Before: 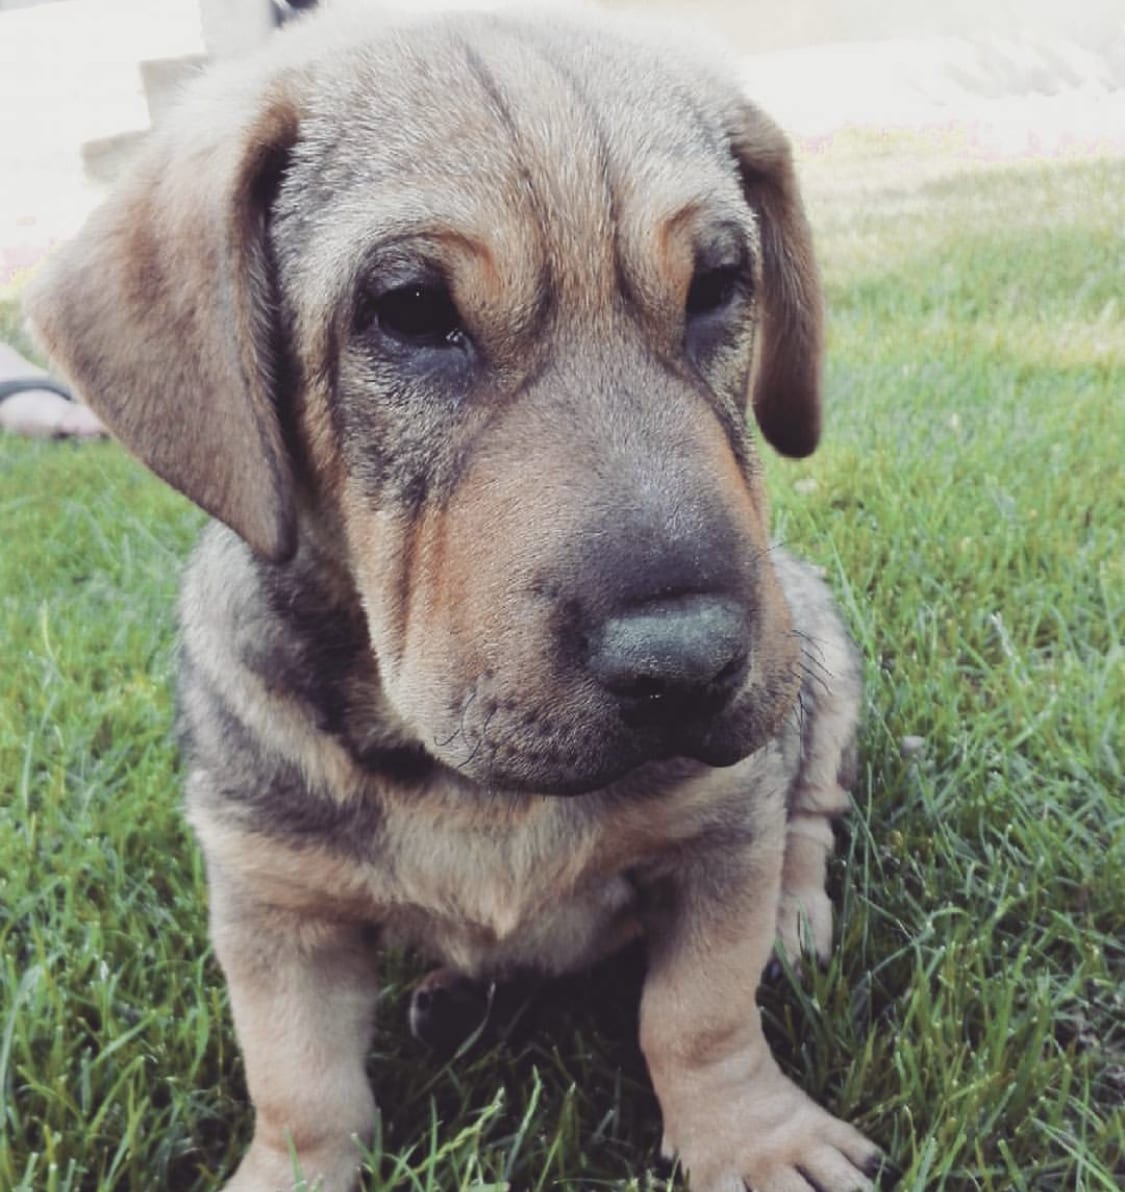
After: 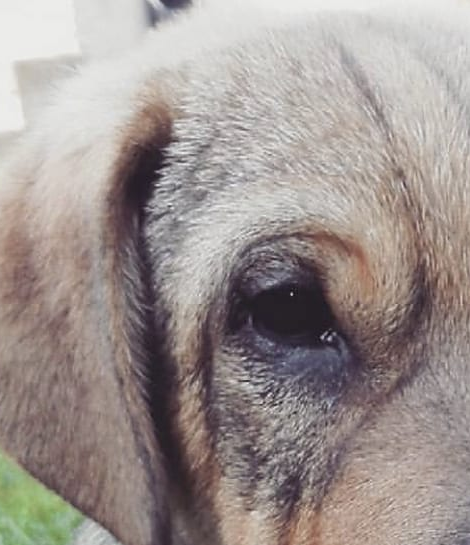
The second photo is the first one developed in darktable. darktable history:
sharpen: radius 1.565, amount 0.364, threshold 1.606
crop and rotate: left 11.227%, top 0.064%, right 46.948%, bottom 54.16%
